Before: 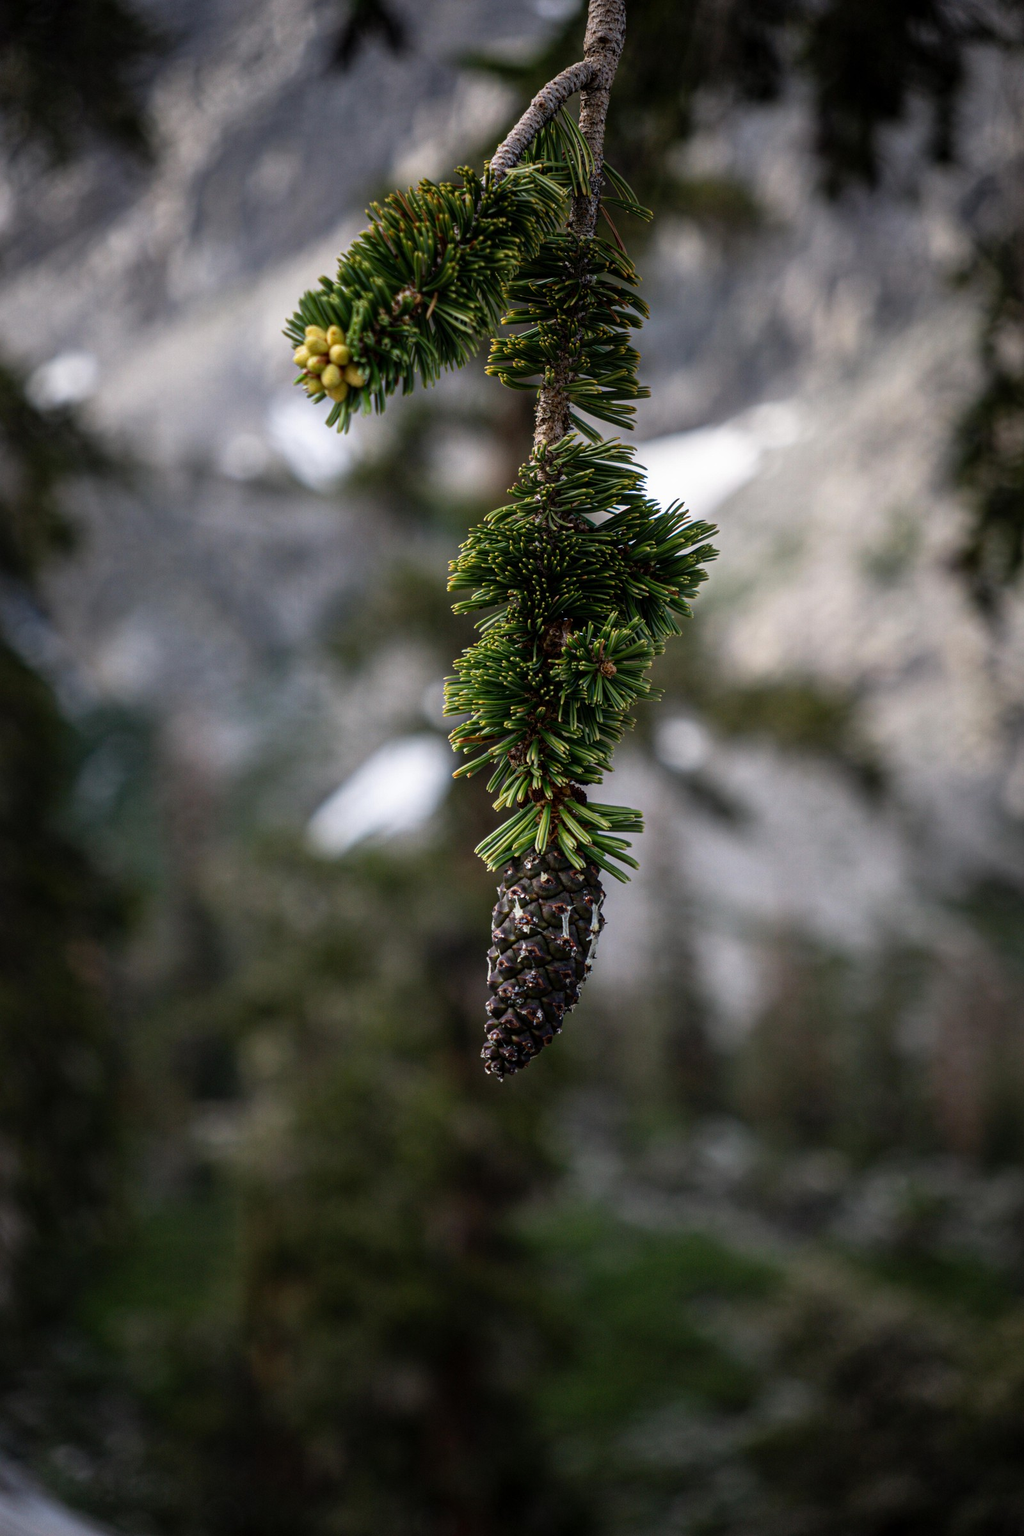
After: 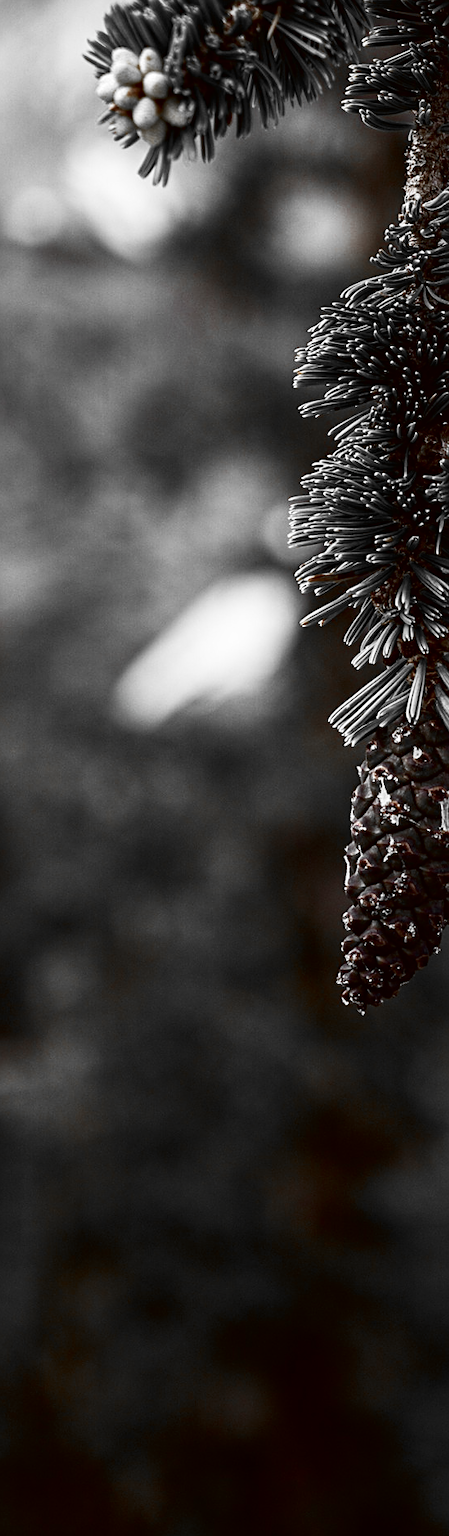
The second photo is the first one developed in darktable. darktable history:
crop and rotate: left 21.284%, top 18.787%, right 44.349%, bottom 2.996%
color correction: highlights a* -5.01, highlights b* -3.24, shadows a* 3.82, shadows b* 4.13
shadows and highlights: radius 92.93, shadows -14.43, white point adjustment 0.196, highlights 32.7, compress 48.25%, highlights color adjustment 77.58%, soften with gaussian
sharpen: on, module defaults
contrast brightness saturation: contrast 0.251, saturation -0.316
color zones: curves: ch0 [(0, 0.497) (0.096, 0.361) (0.221, 0.538) (0.429, 0.5) (0.571, 0.5) (0.714, 0.5) (0.857, 0.5) (1, 0.497)]; ch1 [(0, 0.5) (0.143, 0.5) (0.257, -0.002) (0.429, 0.04) (0.571, -0.001) (0.714, -0.015) (0.857, 0.024) (1, 0.5)]
